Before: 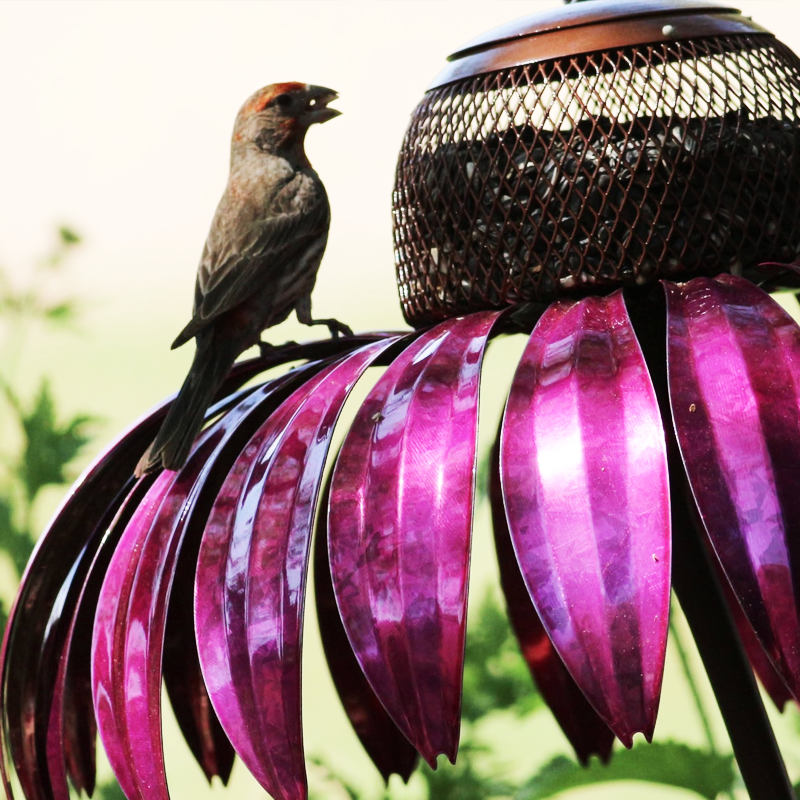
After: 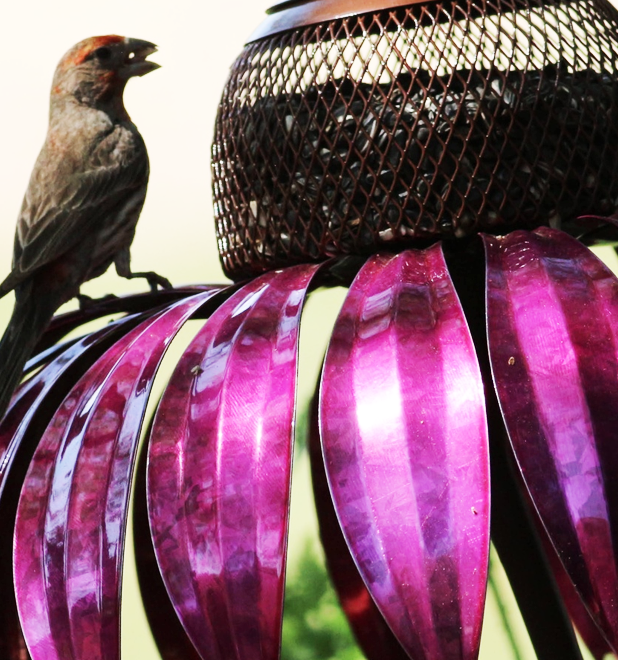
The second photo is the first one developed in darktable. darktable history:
crop: left 22.716%, top 5.889%, bottom 11.522%
